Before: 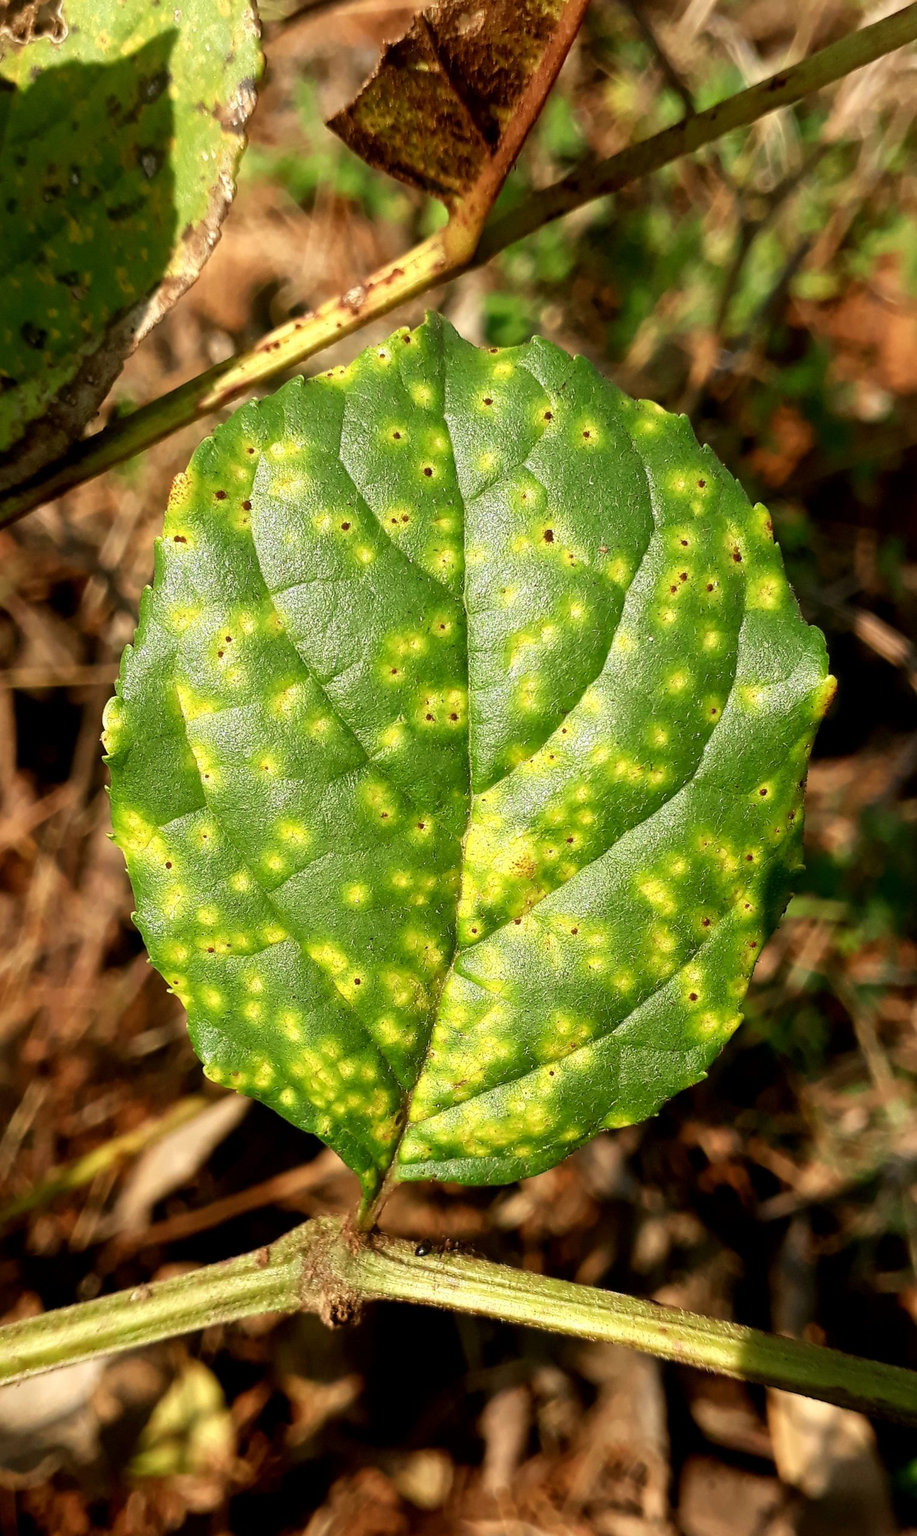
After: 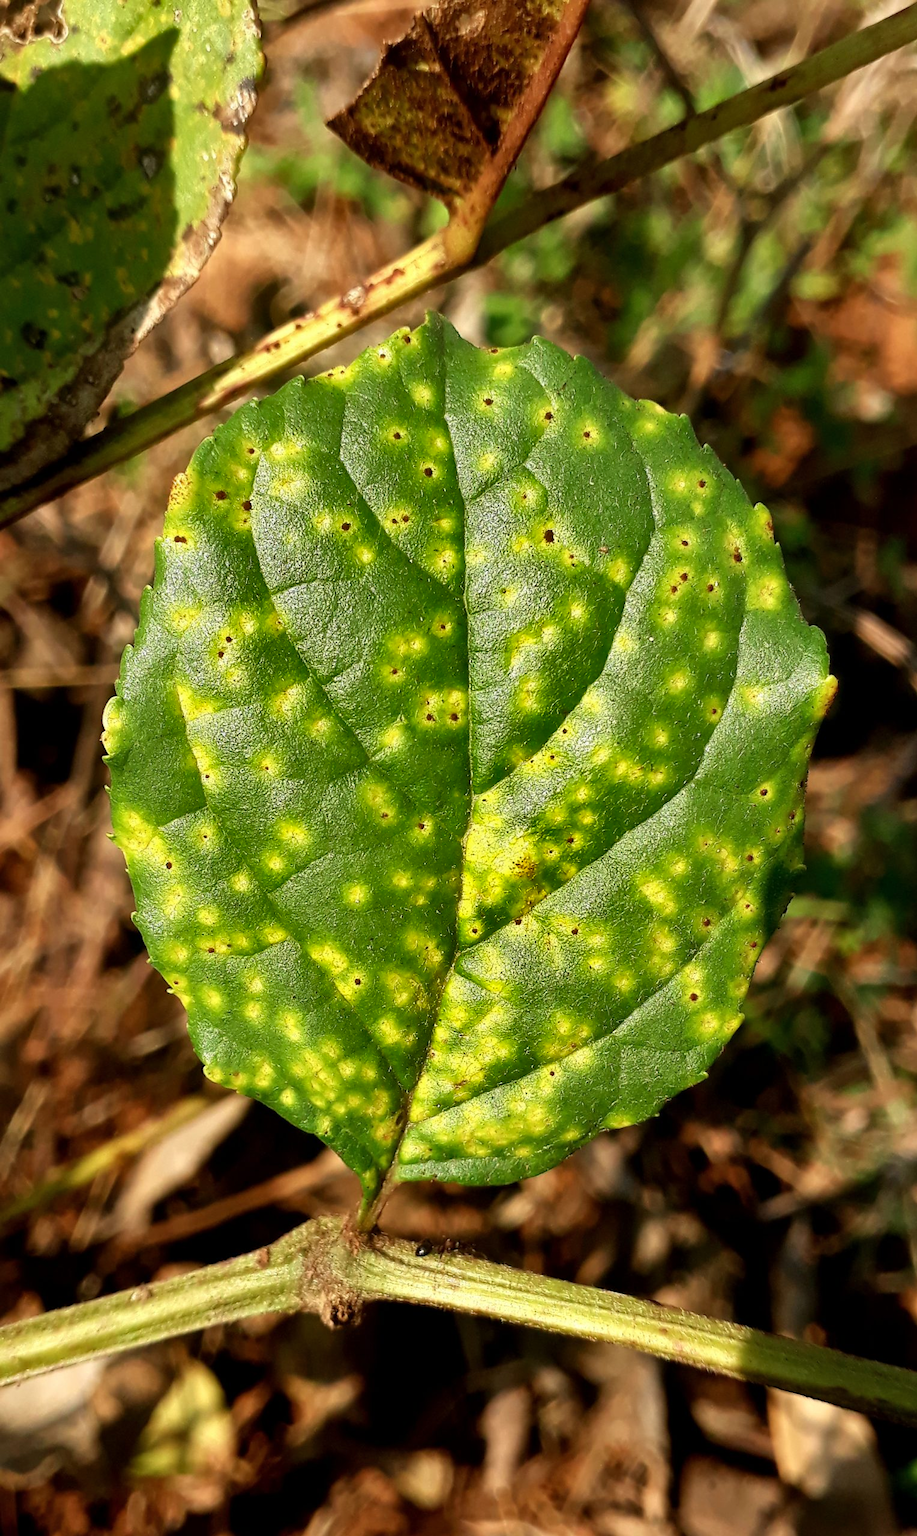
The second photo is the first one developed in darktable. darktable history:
shadows and highlights: shadows 17.53, highlights -83.65, soften with gaussian
